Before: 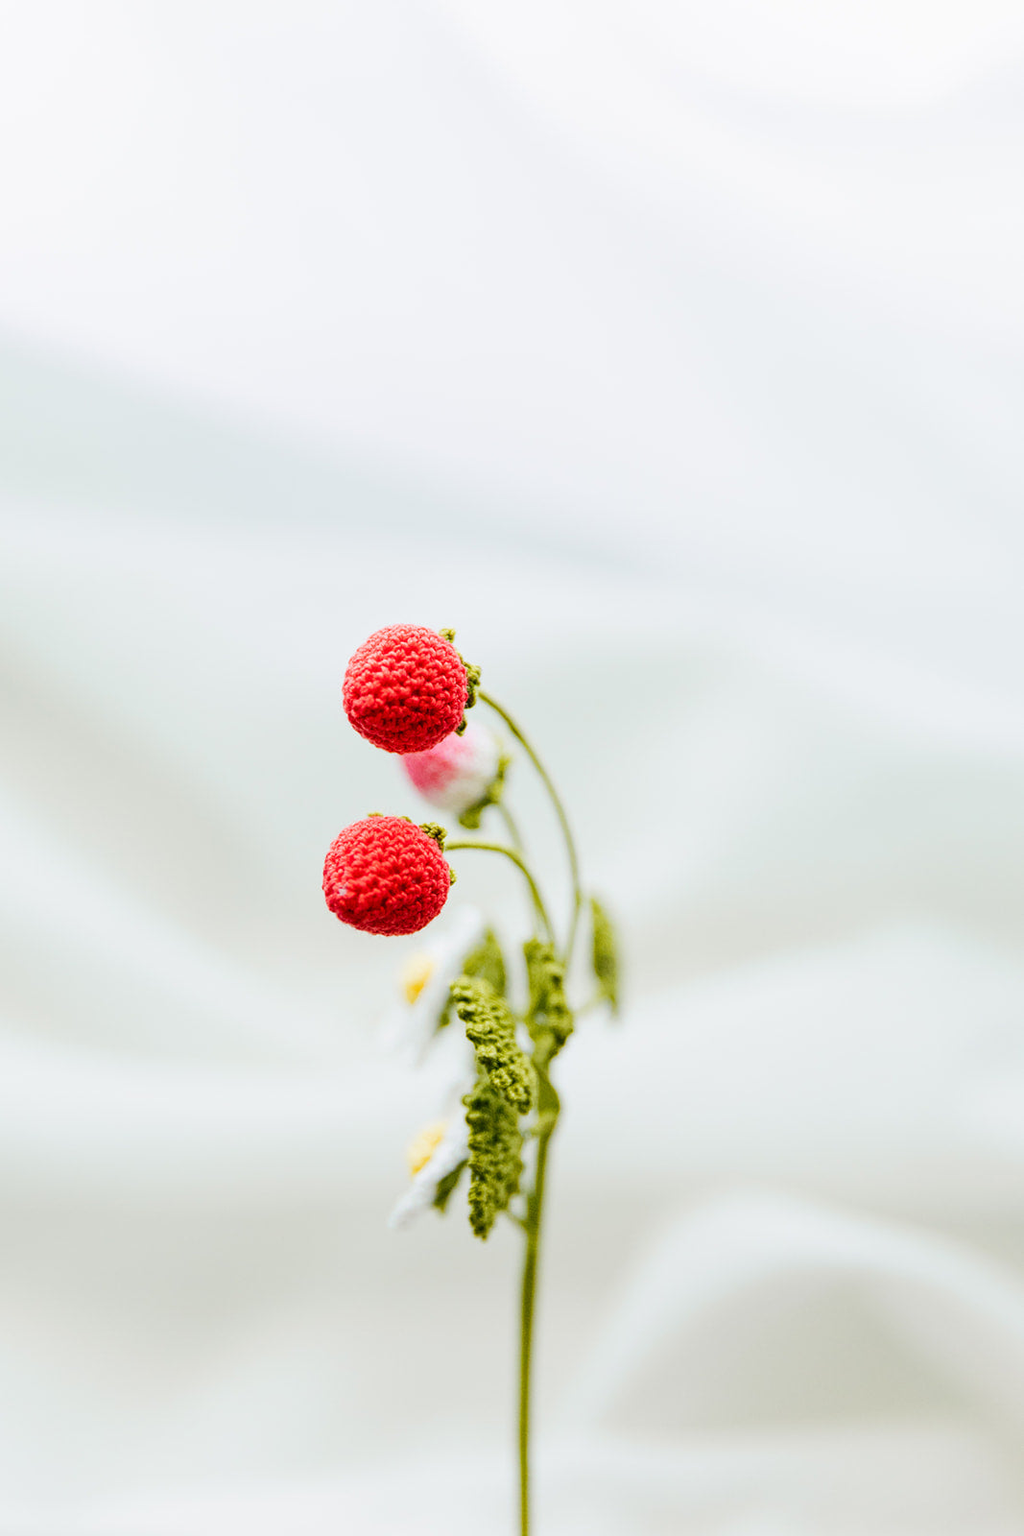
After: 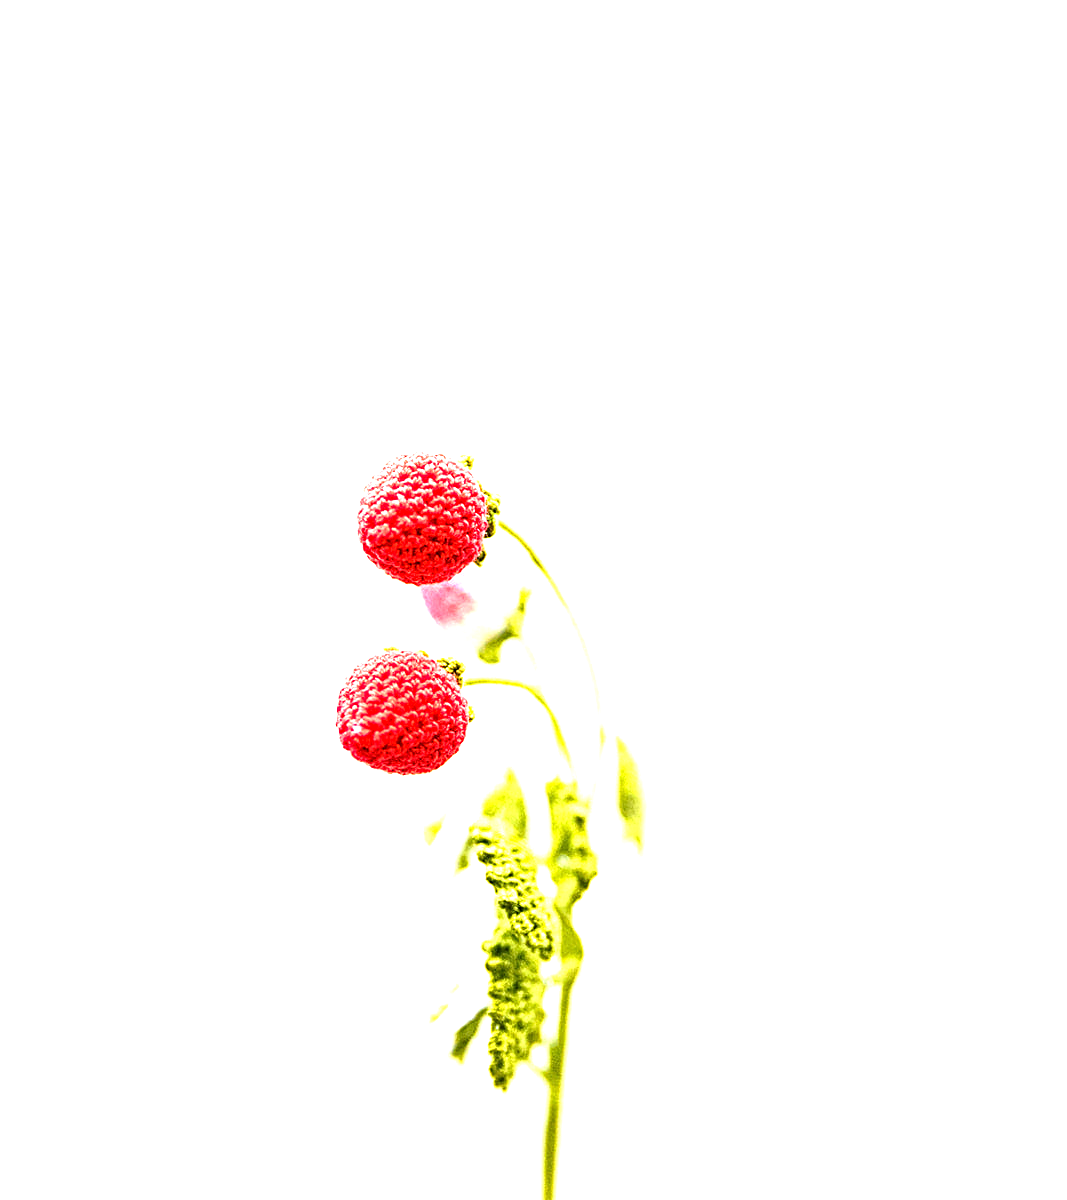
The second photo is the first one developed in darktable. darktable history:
sharpen: on, module defaults
exposure: black level correction 0.001, exposure 1.646 EV, compensate exposure bias true, compensate highlight preservation false
crop and rotate: top 12.5%, bottom 12.5%
